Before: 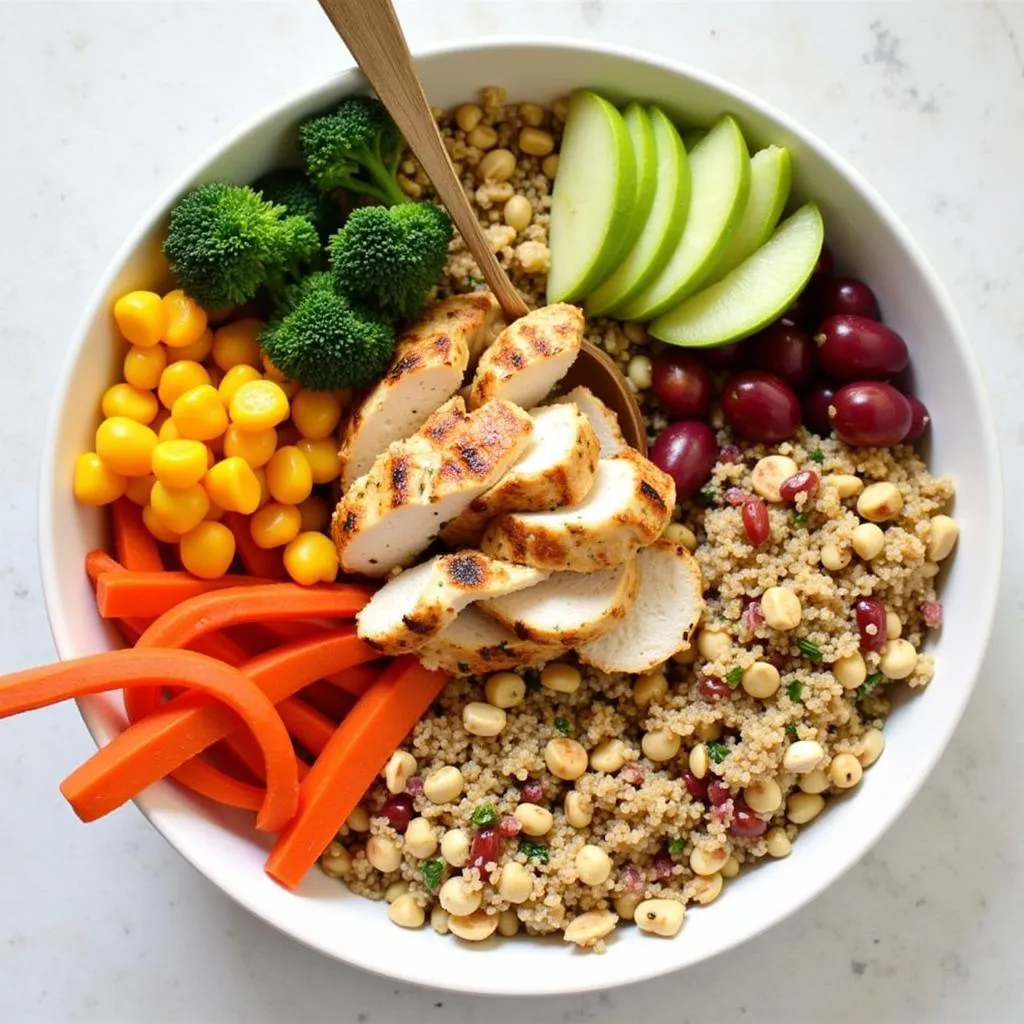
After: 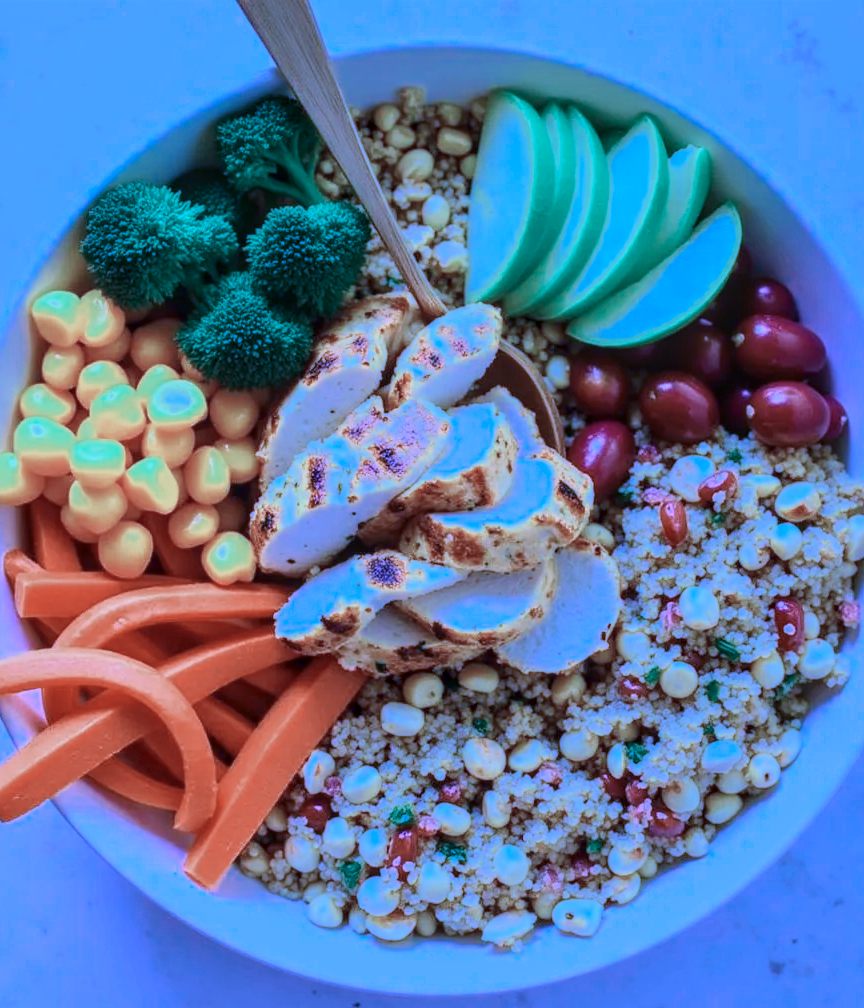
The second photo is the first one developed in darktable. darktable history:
exposure: exposure 0.128 EV, compensate highlight preservation false
local contrast: on, module defaults
color zones: curves: ch0 [(0, 0.5) (0.125, 0.4) (0.25, 0.5) (0.375, 0.4) (0.5, 0.4) (0.625, 0.35) (0.75, 0.35) (0.875, 0.5)]; ch1 [(0, 0.35) (0.125, 0.45) (0.25, 0.35) (0.375, 0.35) (0.5, 0.35) (0.625, 0.35) (0.75, 0.45) (0.875, 0.35)]; ch2 [(0, 0.6) (0.125, 0.5) (0.25, 0.5) (0.375, 0.6) (0.5, 0.6) (0.625, 0.5) (0.75, 0.5) (0.875, 0.5)]
crop: left 8.026%, right 7.374%
contrast brightness saturation: contrast 0.15, brightness 0.05
color calibration: output R [0.948, 0.091, -0.04, 0], output G [-0.3, 1.384, -0.085, 0], output B [-0.108, 0.061, 1.08, 0], illuminant as shot in camera, x 0.484, y 0.43, temperature 2405.29 K
